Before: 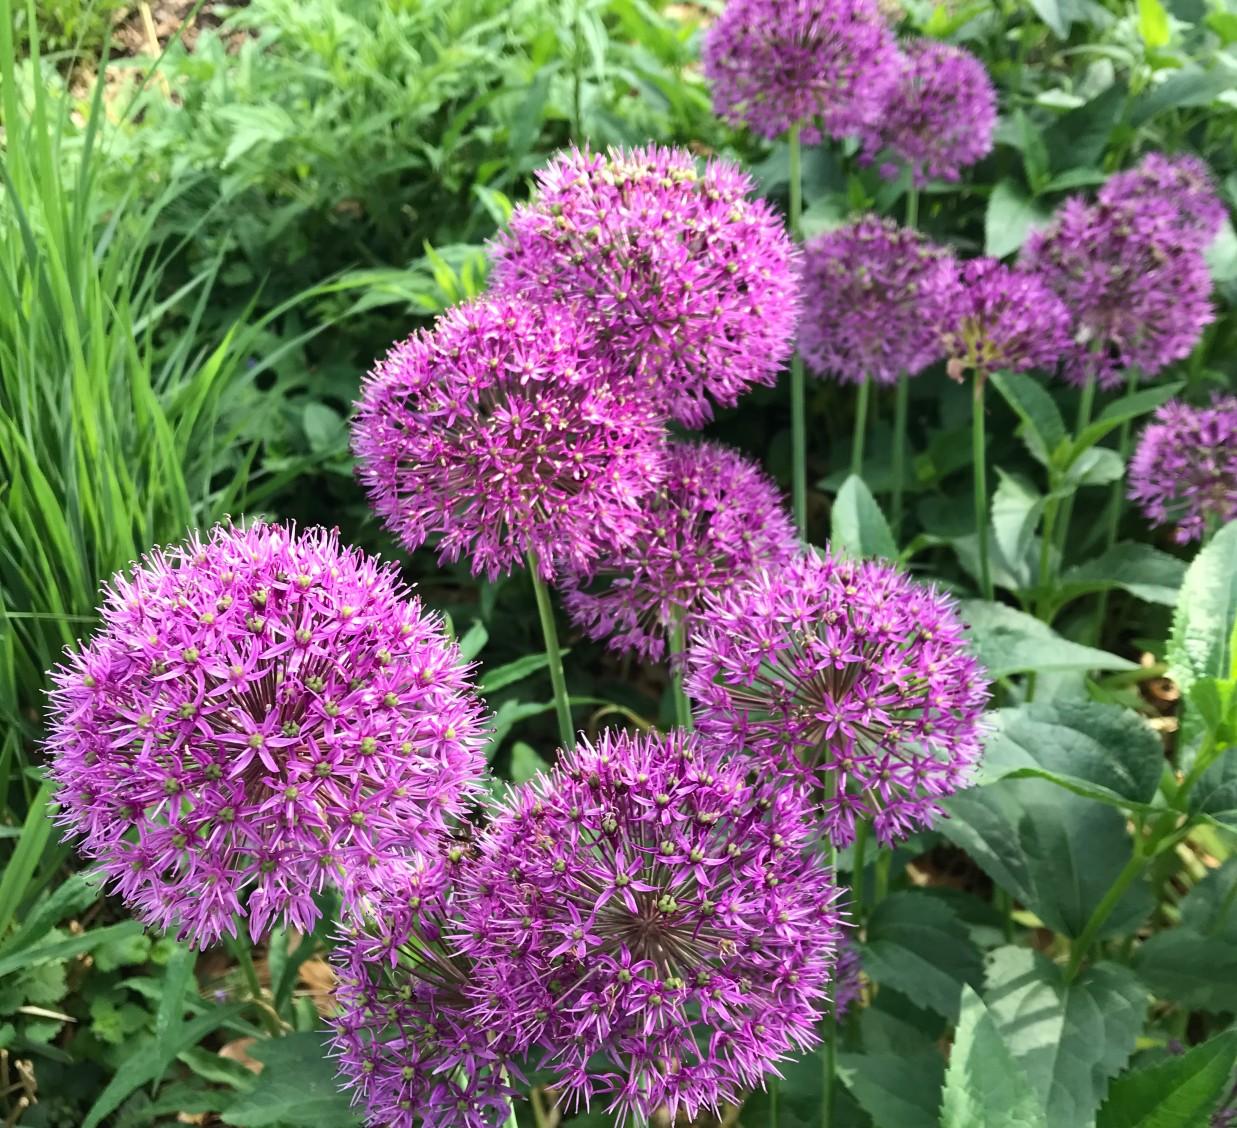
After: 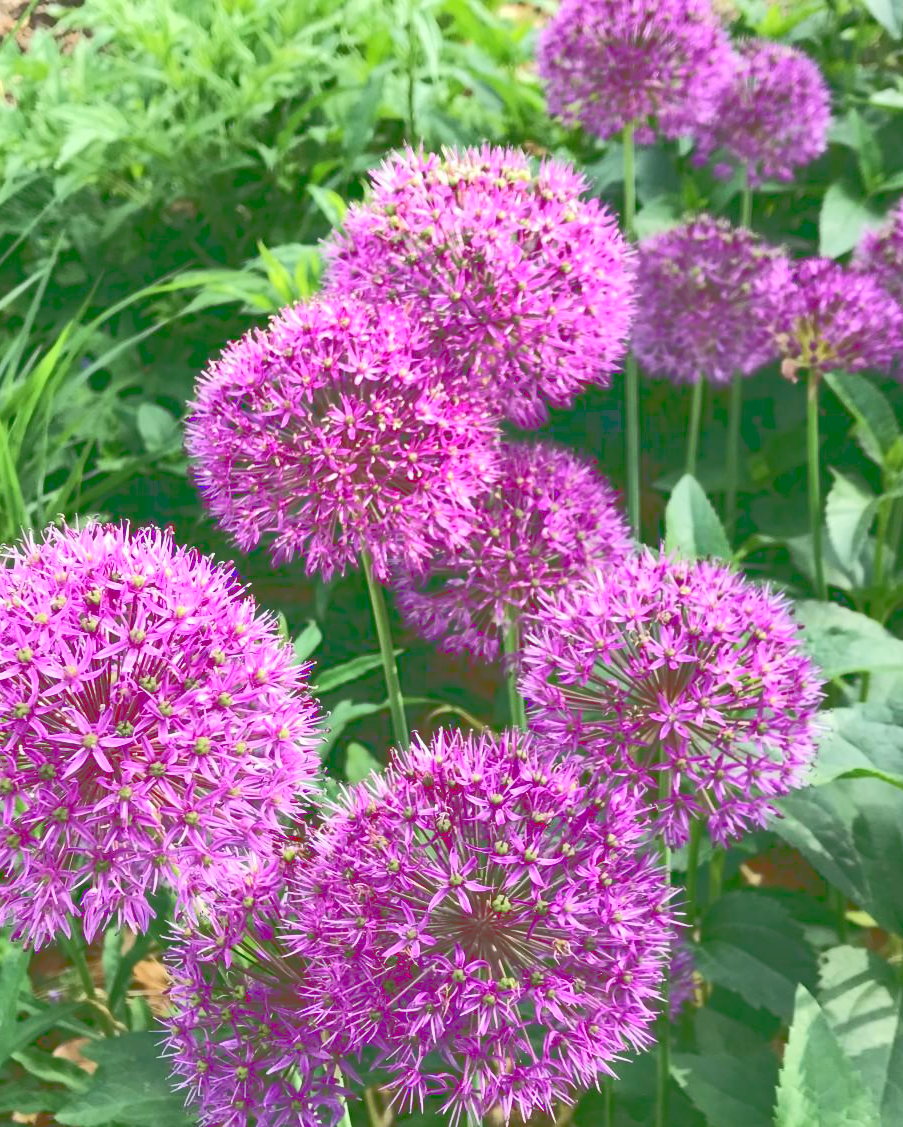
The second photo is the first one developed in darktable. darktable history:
tone curve: curves: ch0 [(0, 0) (0.003, 0.319) (0.011, 0.319) (0.025, 0.319) (0.044, 0.323) (0.069, 0.324) (0.1, 0.328) (0.136, 0.329) (0.177, 0.337) (0.224, 0.351) (0.277, 0.373) (0.335, 0.413) (0.399, 0.458) (0.468, 0.533) (0.543, 0.617) (0.623, 0.71) (0.709, 0.783) (0.801, 0.849) (0.898, 0.911) (1, 1)], color space Lab, linked channels, preserve colors none
crop: left 13.444%, top 0%, right 13.5%
